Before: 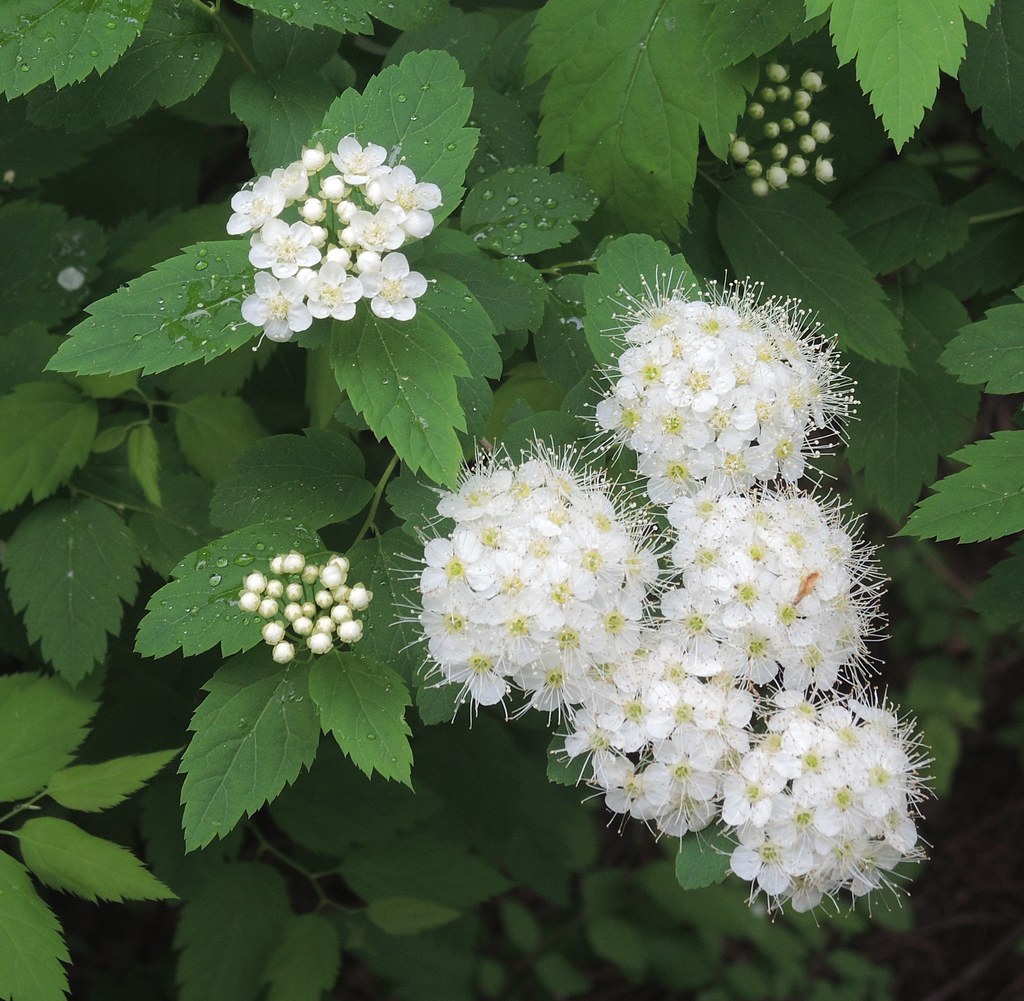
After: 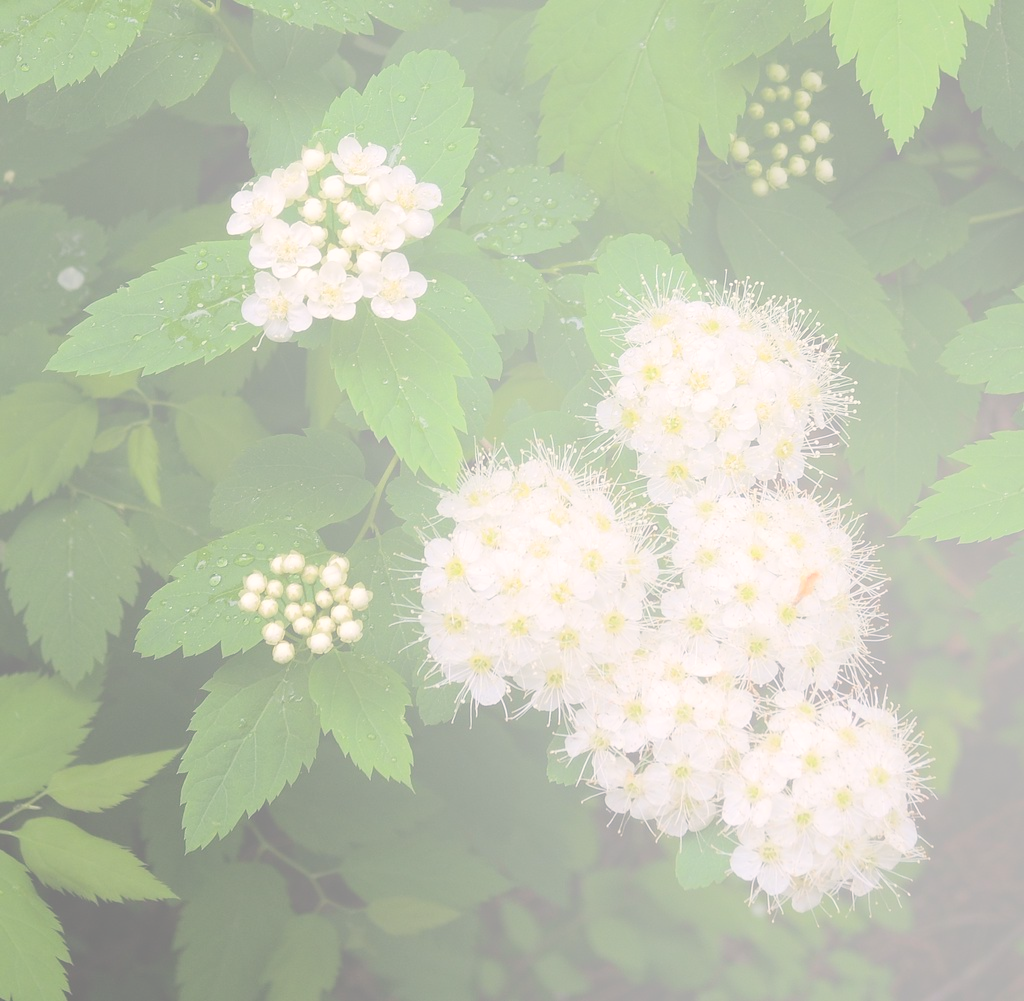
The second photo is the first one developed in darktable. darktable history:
bloom: size 70%, threshold 25%, strength 70%
color correction: highlights a* 5.59, highlights b* 5.24, saturation 0.68
